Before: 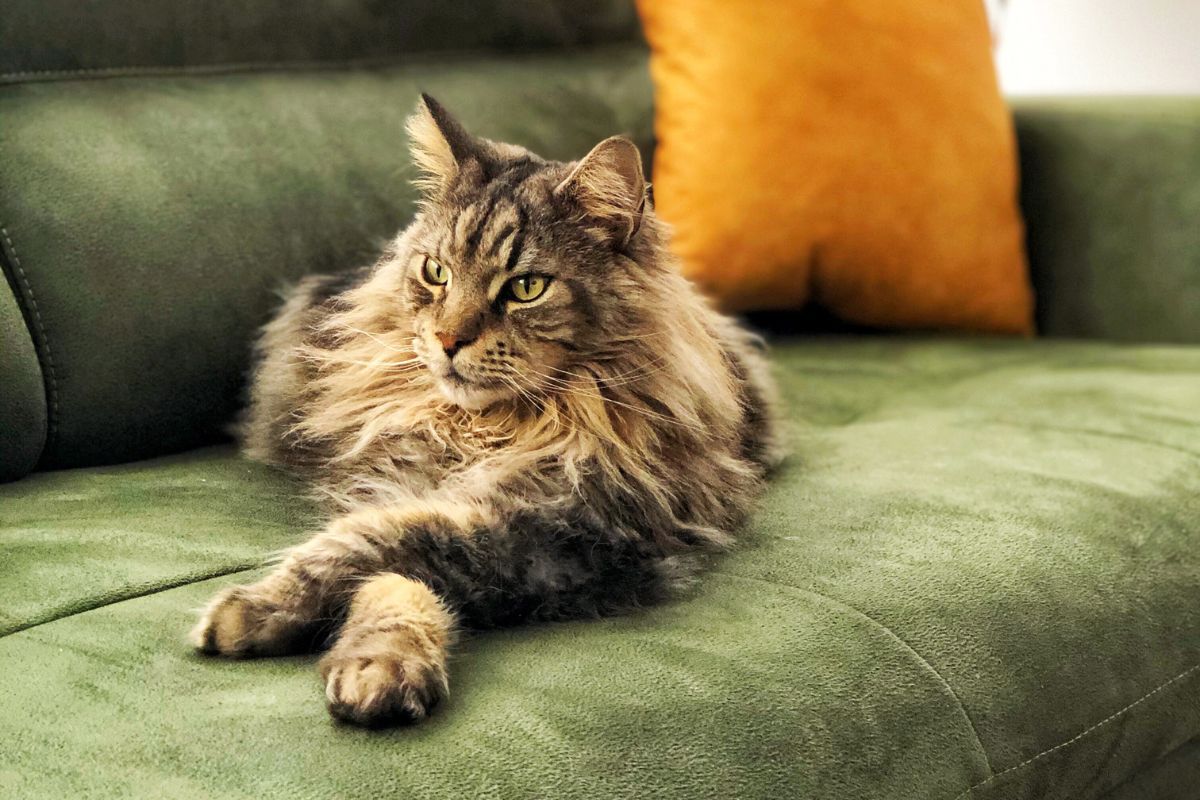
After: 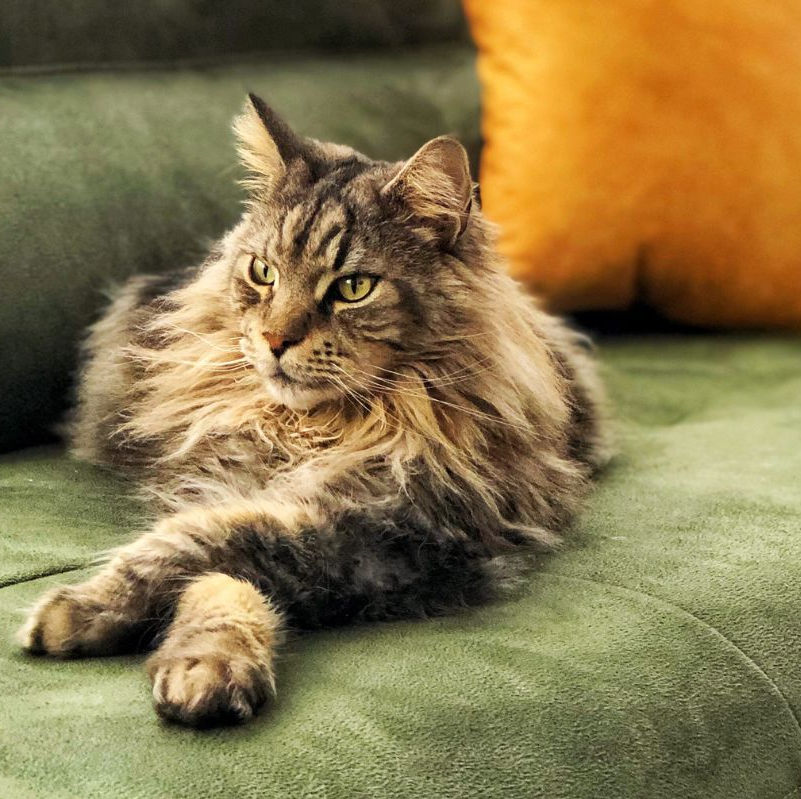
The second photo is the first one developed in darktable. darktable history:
crop and rotate: left 14.488%, right 18.706%
